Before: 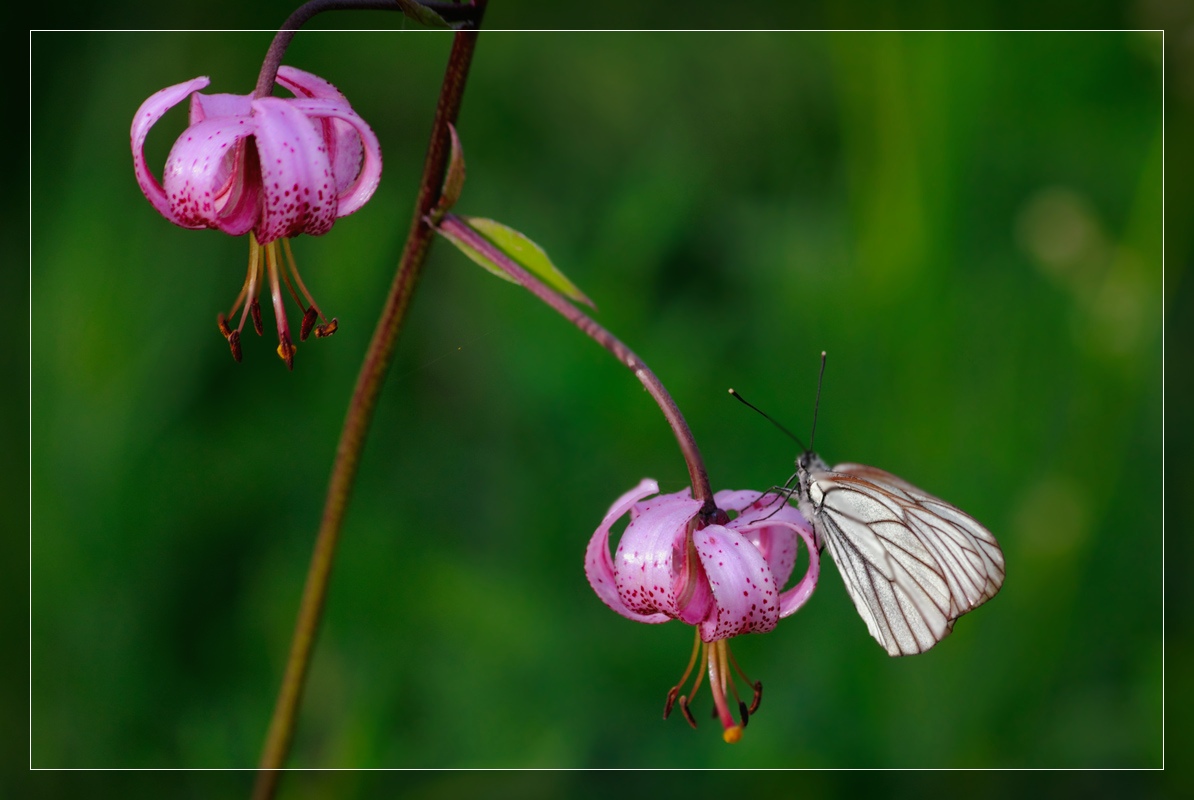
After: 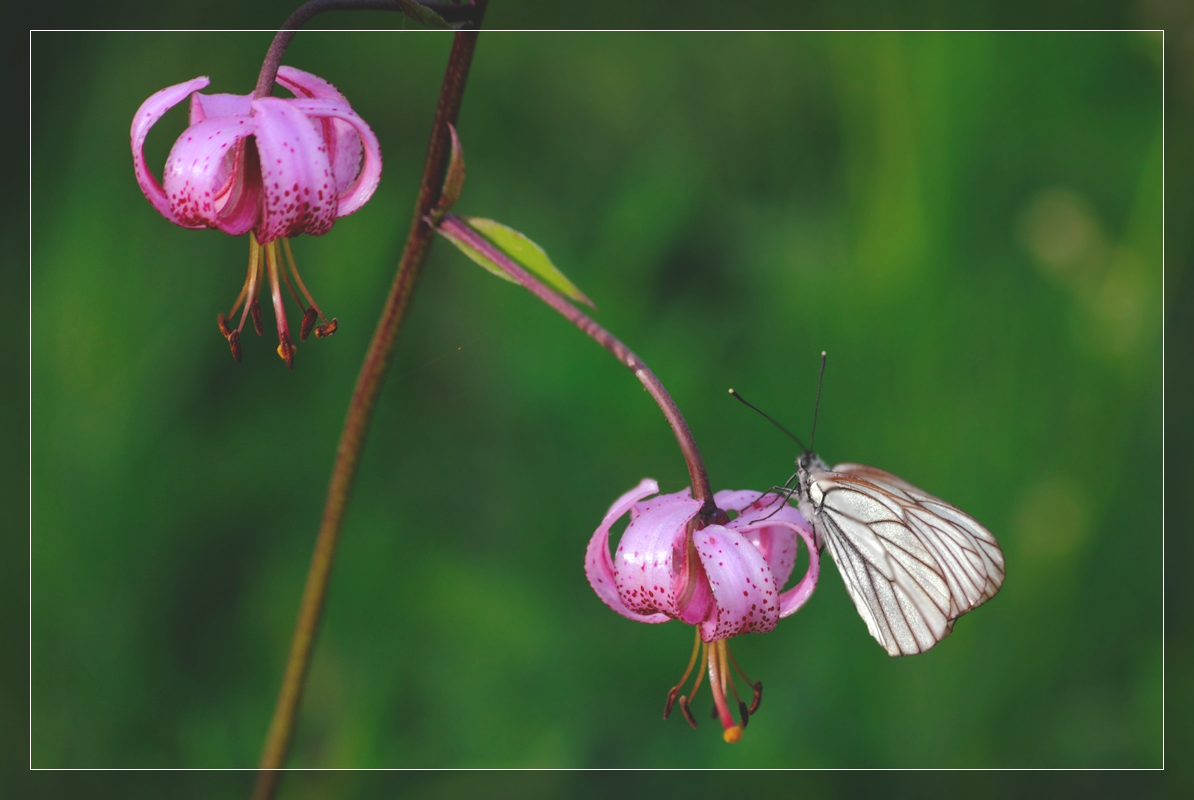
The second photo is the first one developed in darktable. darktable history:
exposure: black level correction -0.015, compensate exposure bias true, compensate highlight preservation false
shadows and highlights: shadows -20.19, white point adjustment -1.9, highlights -35.17
